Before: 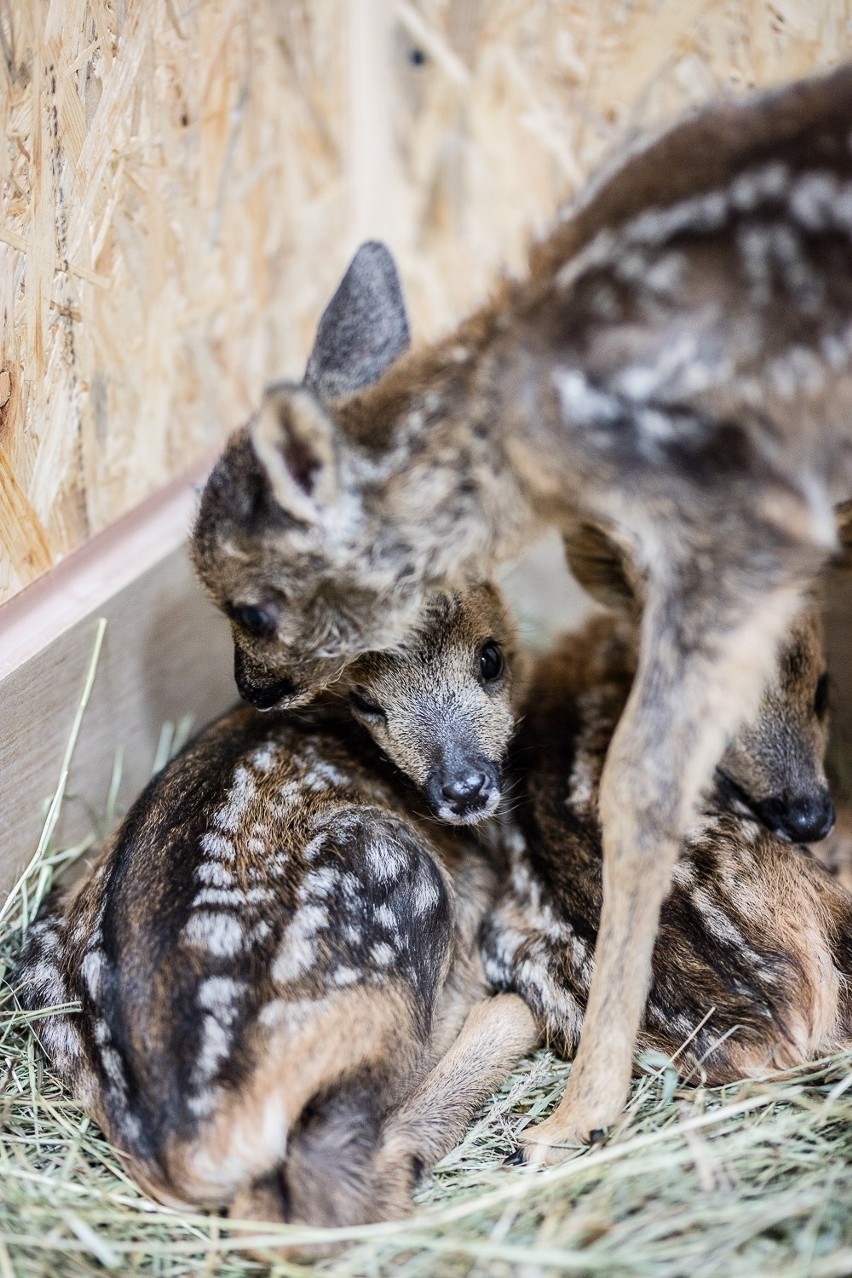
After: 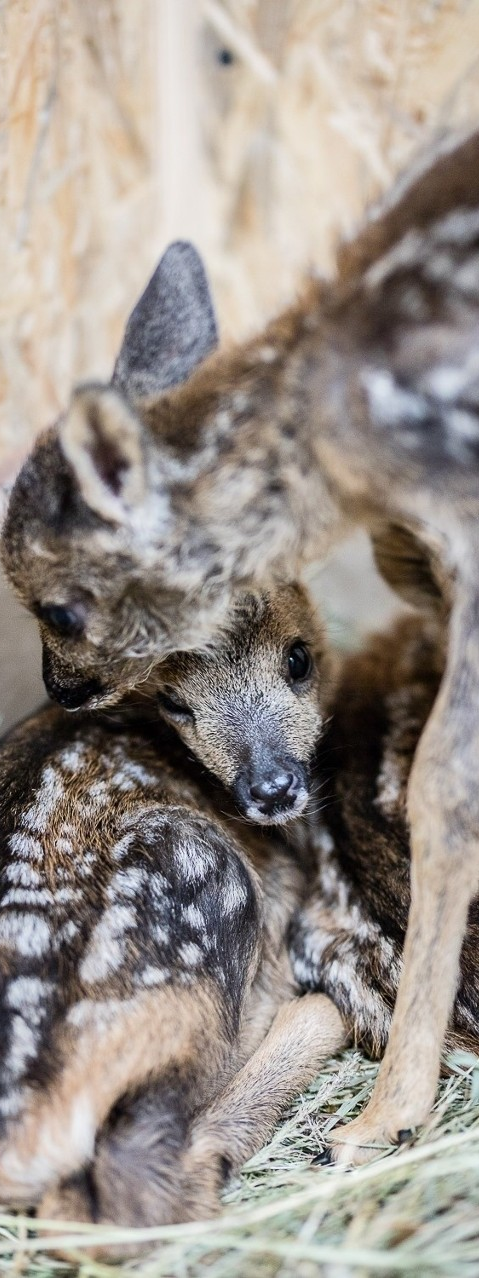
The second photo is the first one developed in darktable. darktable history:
crop and rotate: left 22.623%, right 21.135%
